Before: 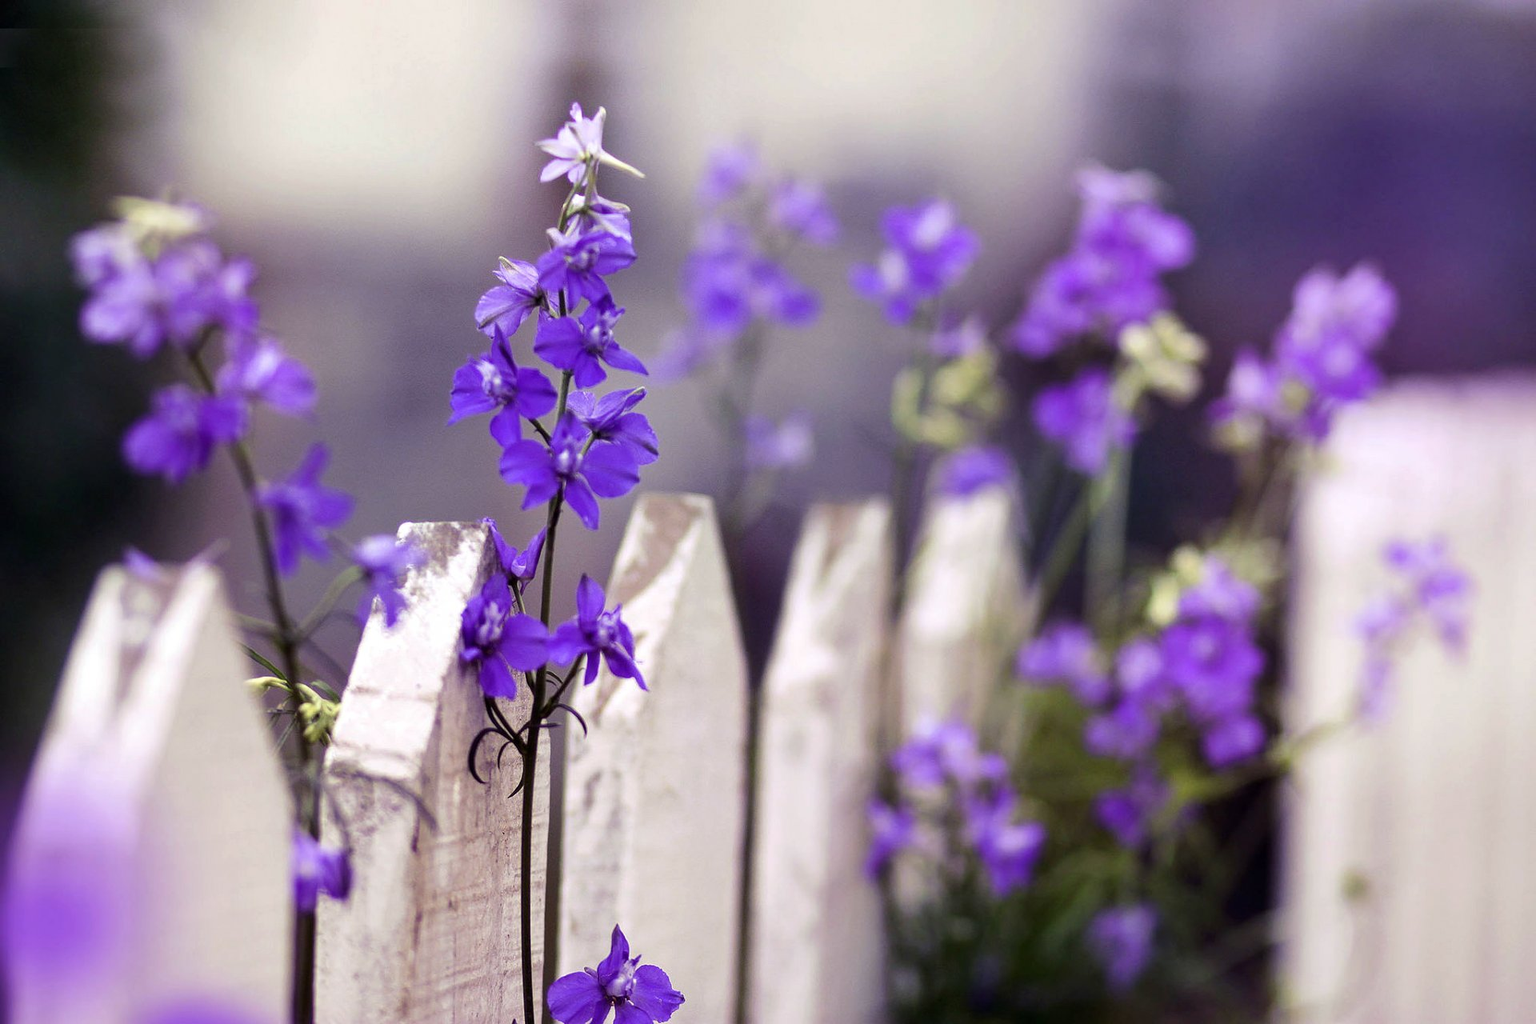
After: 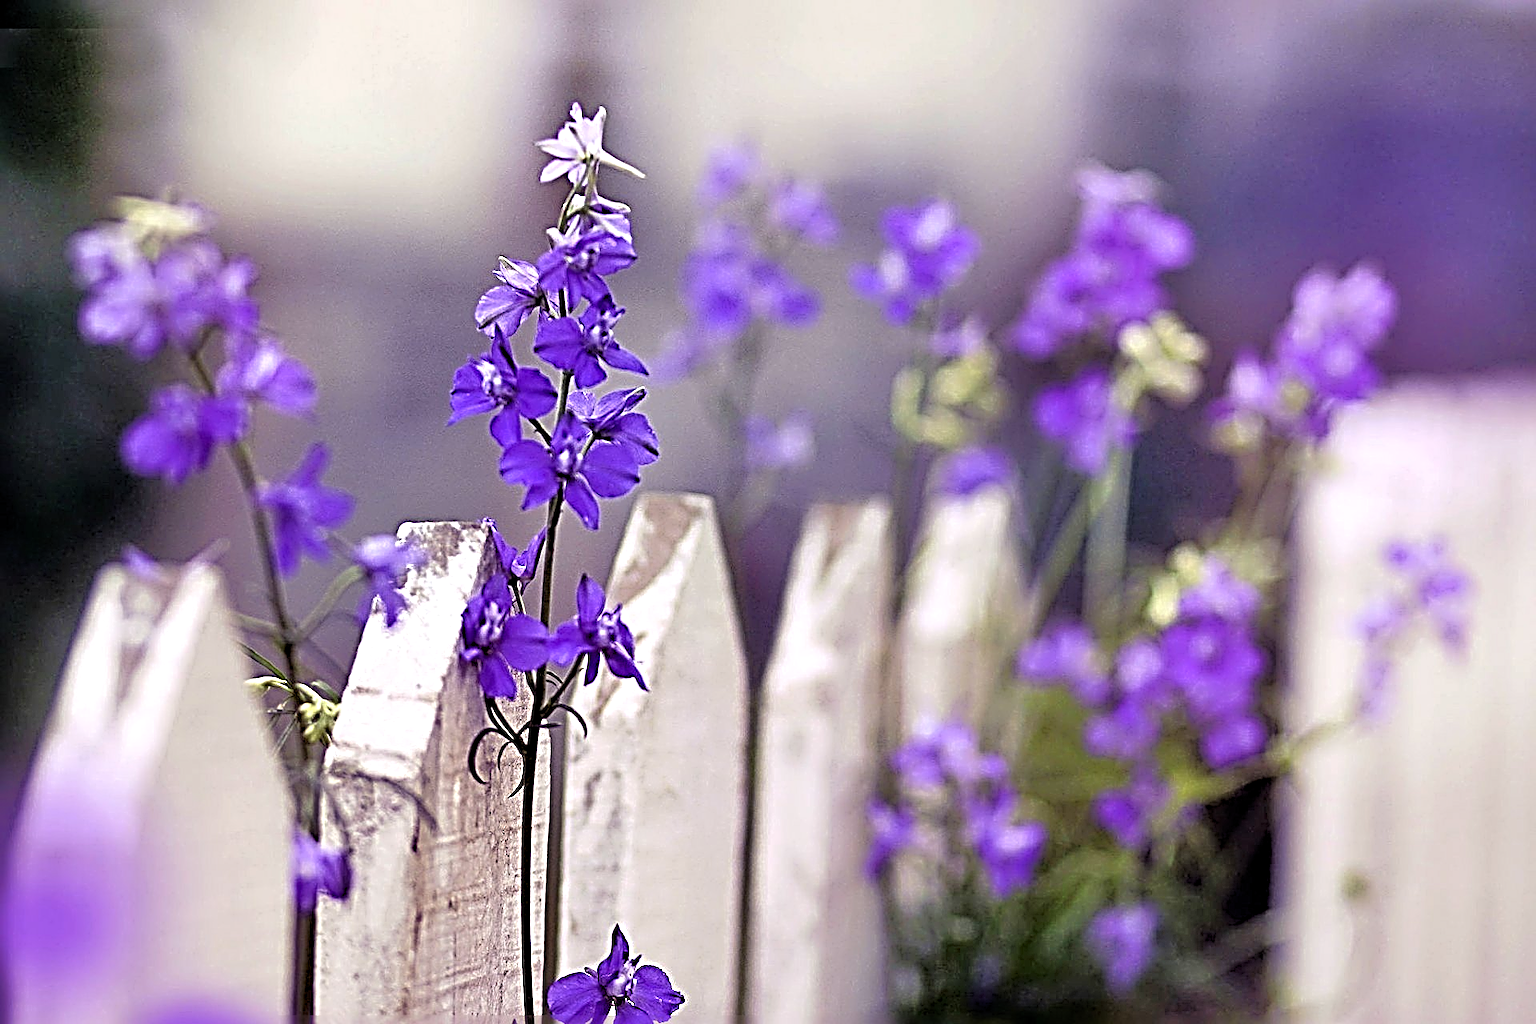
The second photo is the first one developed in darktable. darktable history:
levels: levels [0.016, 0.492, 0.969]
sharpen: radius 4.048, amount 1.989
tone equalizer: -7 EV 0.159 EV, -6 EV 0.585 EV, -5 EV 1.14 EV, -4 EV 1.35 EV, -3 EV 1.12 EV, -2 EV 0.6 EV, -1 EV 0.15 EV
